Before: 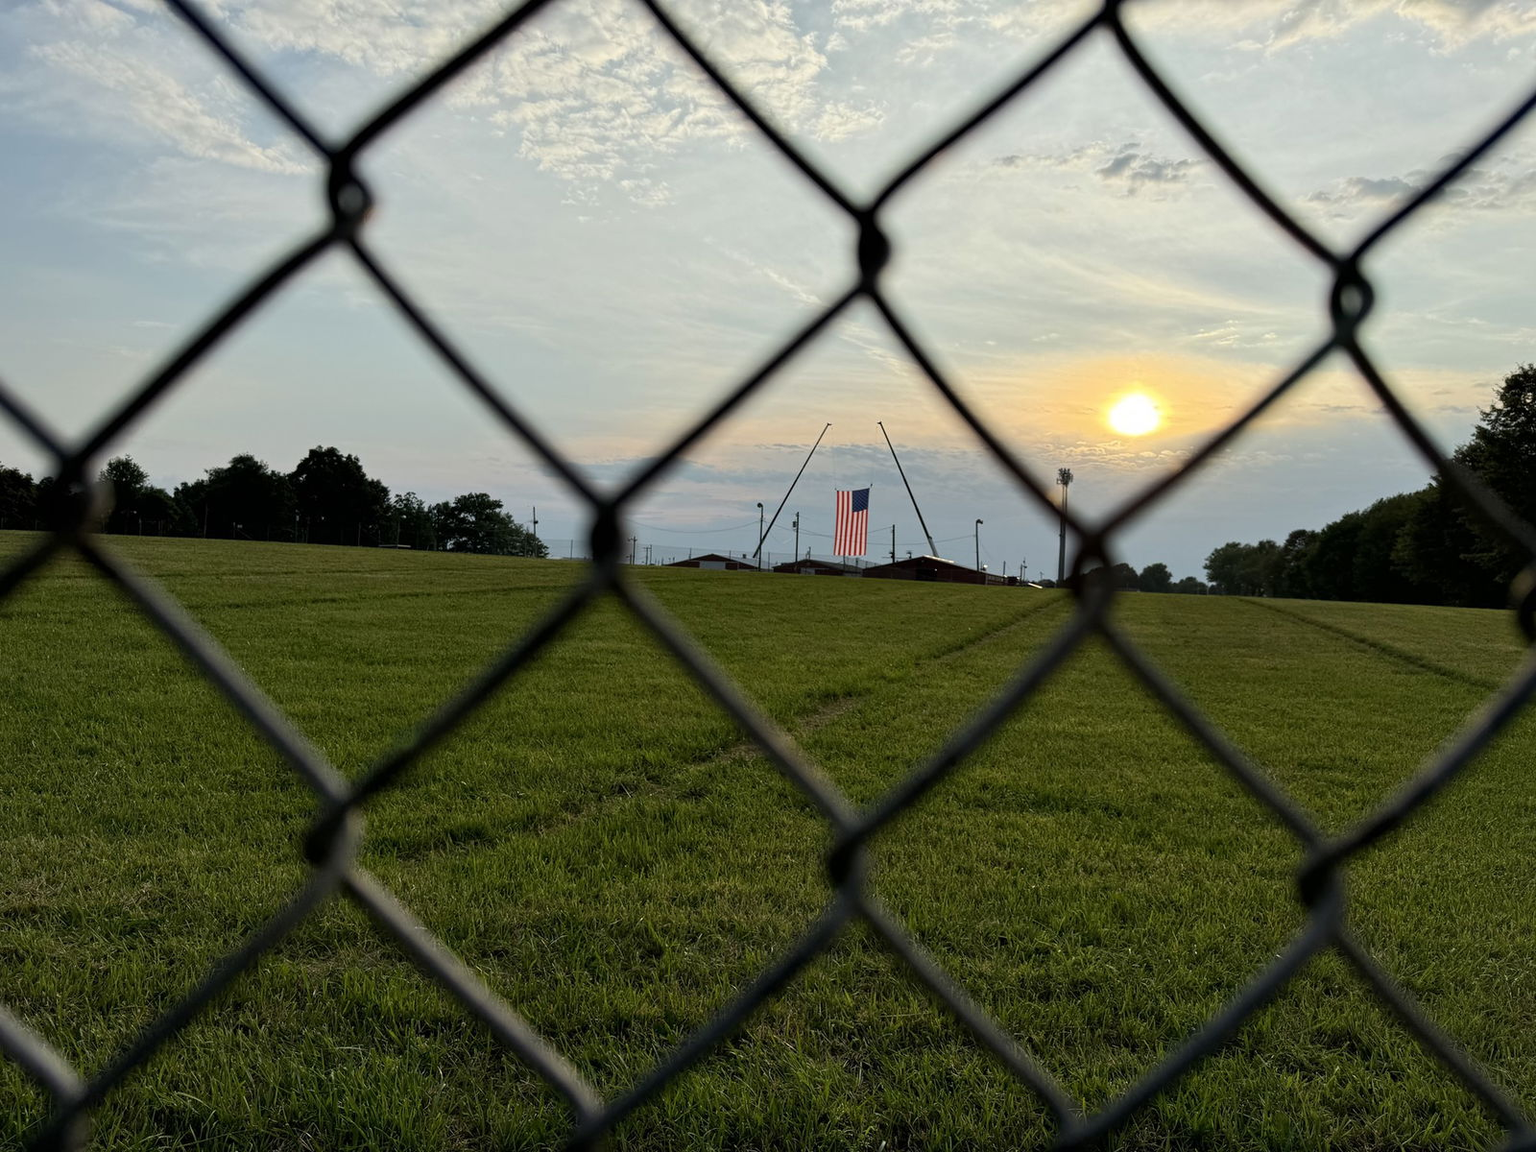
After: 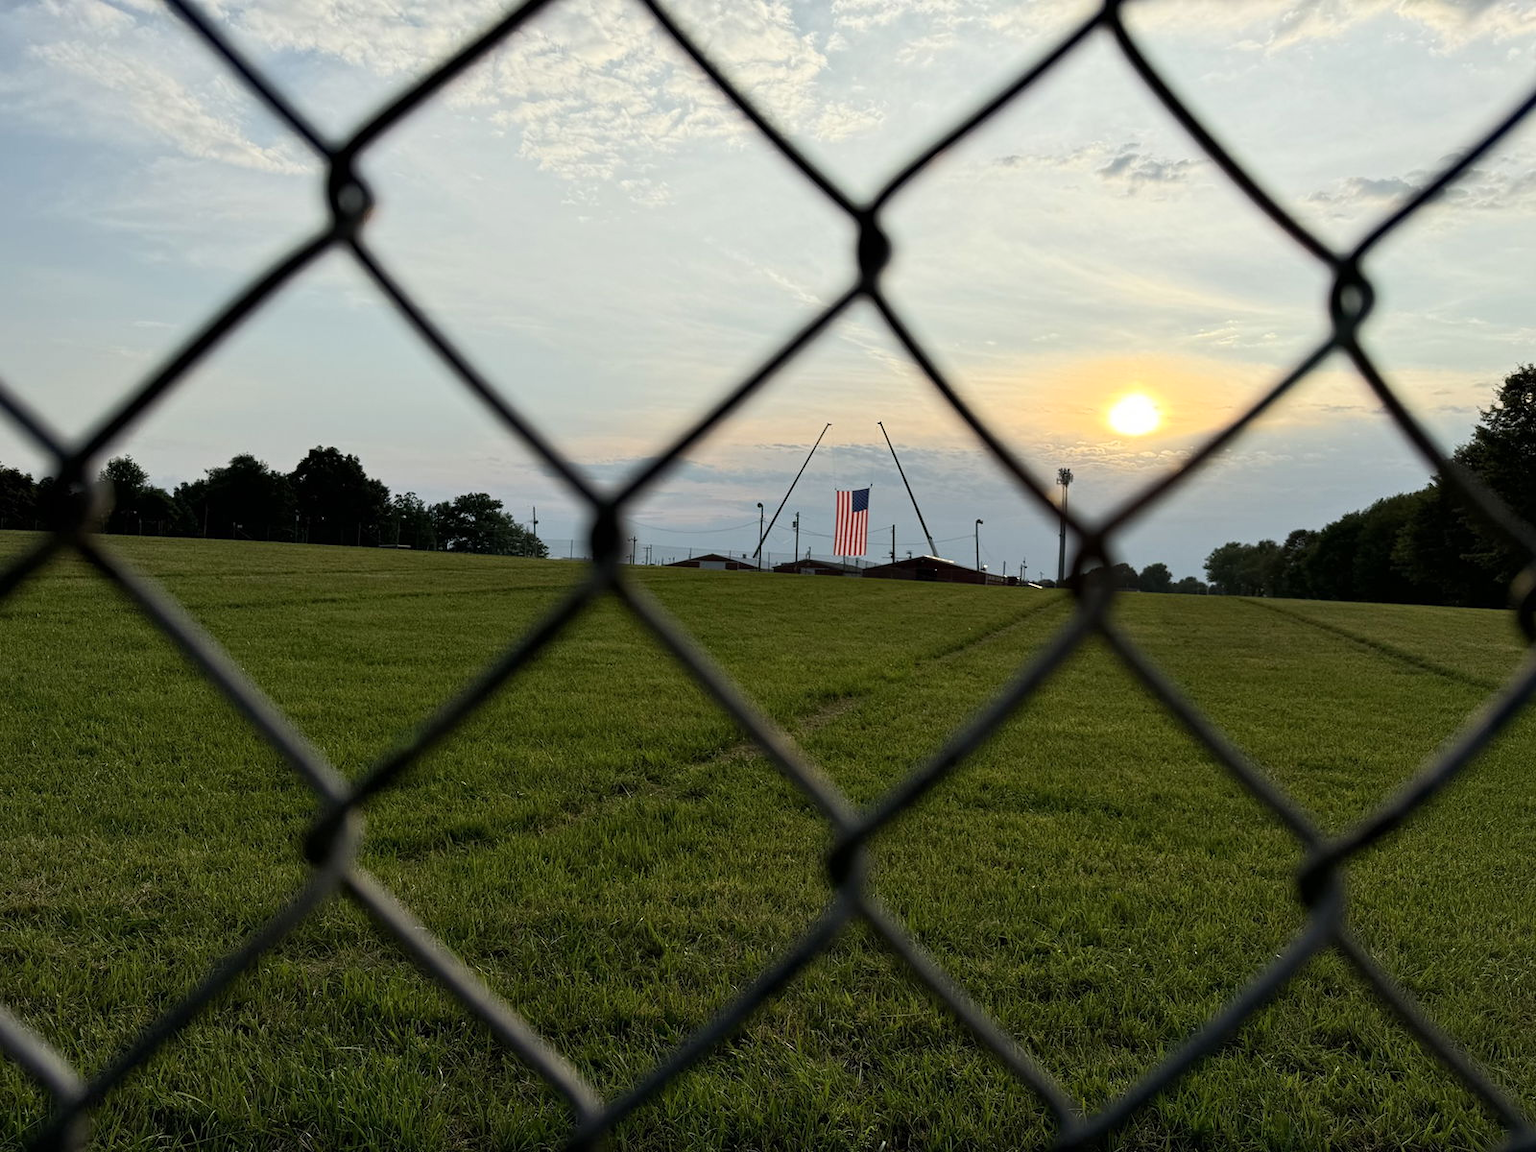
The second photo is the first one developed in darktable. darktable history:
shadows and highlights: shadows 0.518, highlights 41.51
